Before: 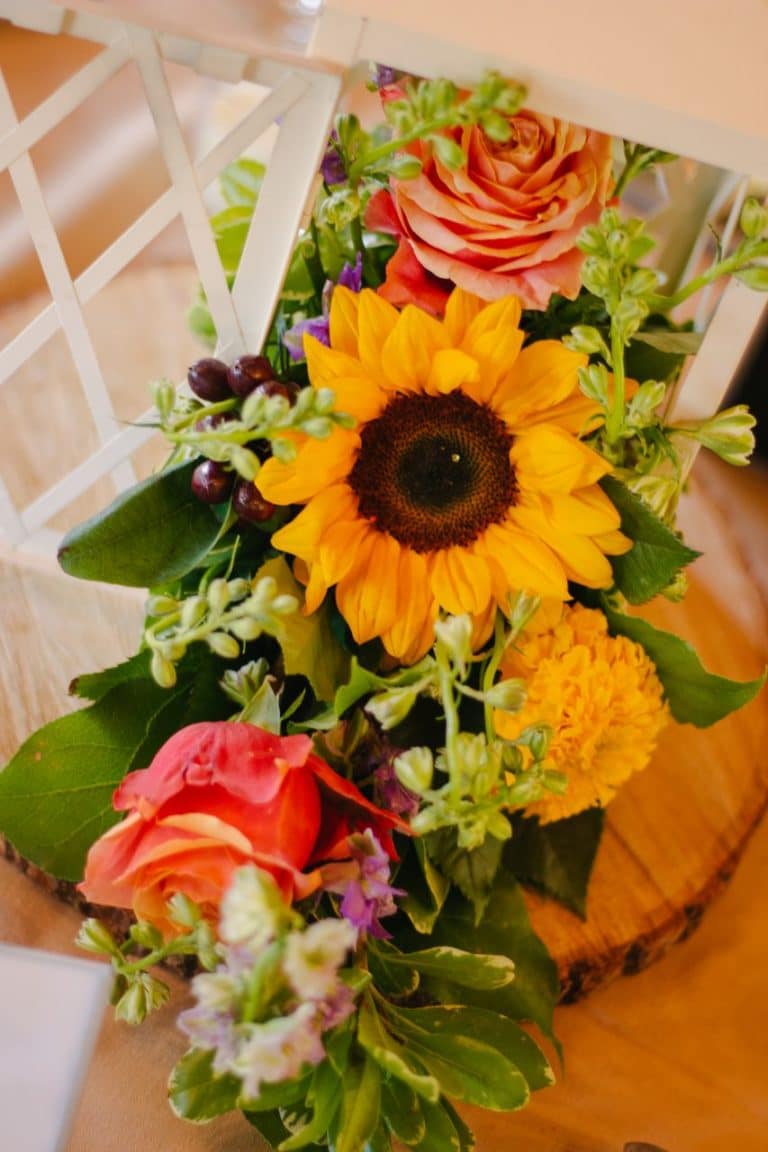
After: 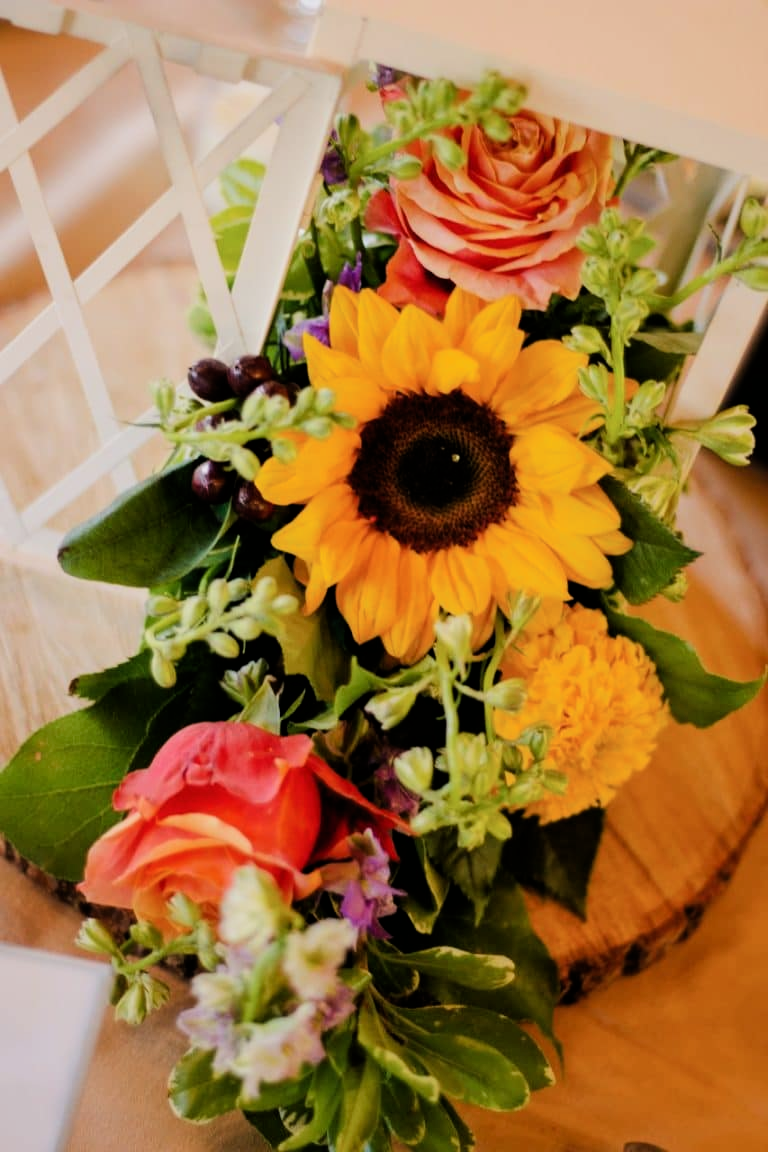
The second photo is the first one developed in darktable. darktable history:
exposure: exposure -0.067 EV, compensate highlight preservation false
filmic rgb: black relative exposure -16 EV, white relative exposure 6.25 EV, hardness 5.1, contrast 1.344
